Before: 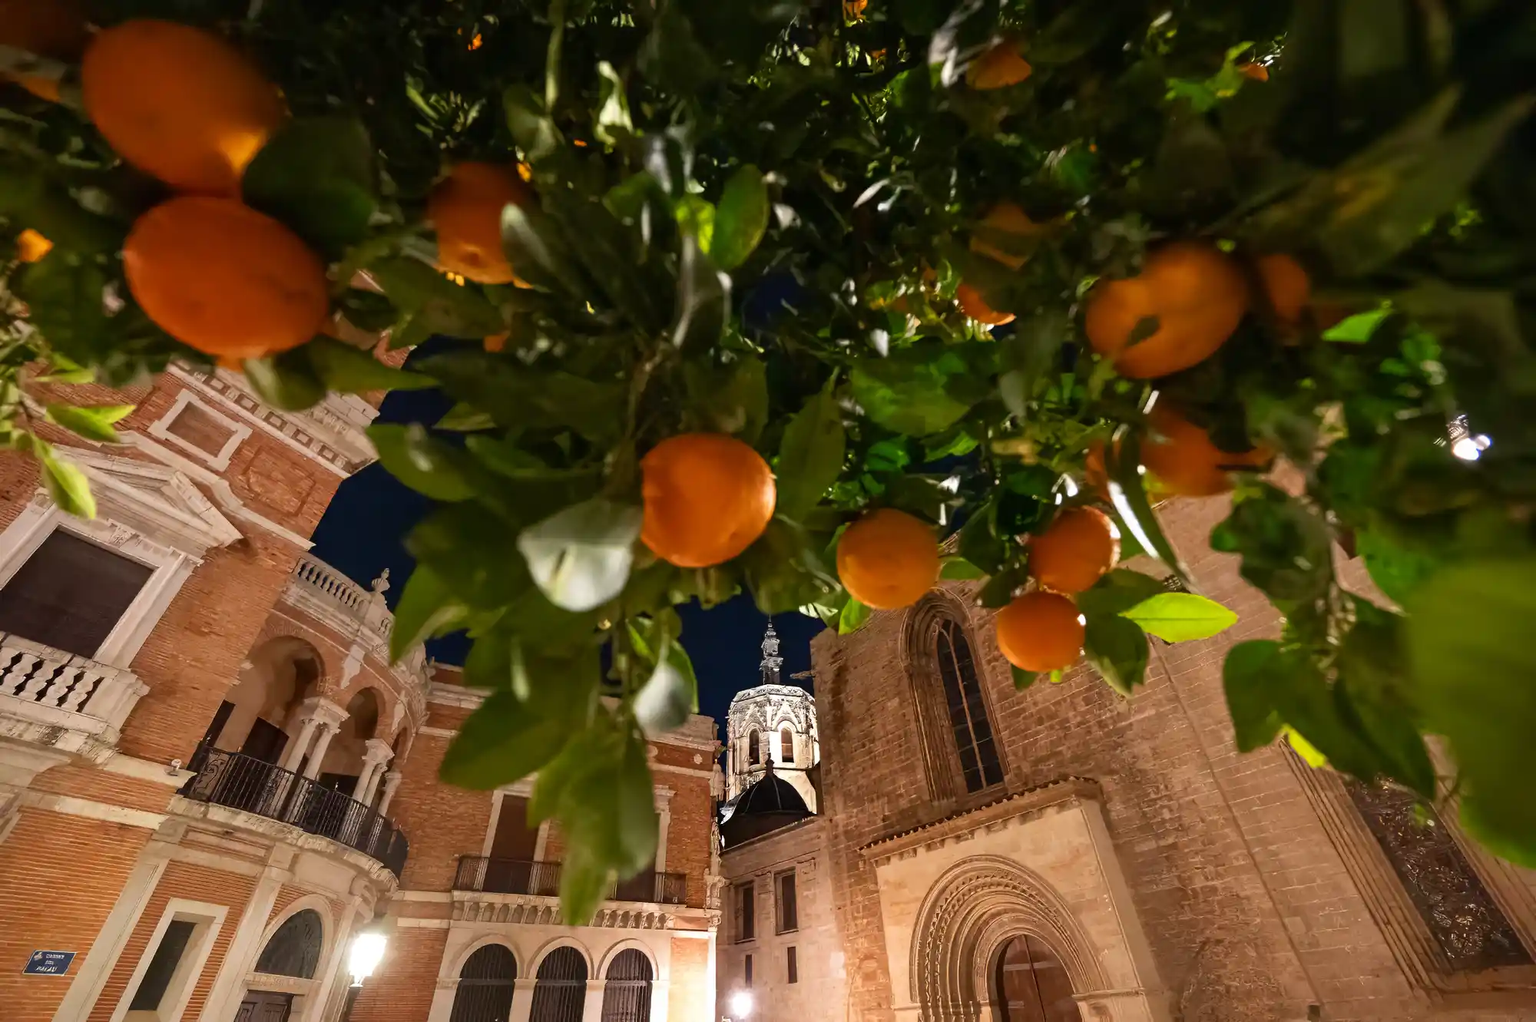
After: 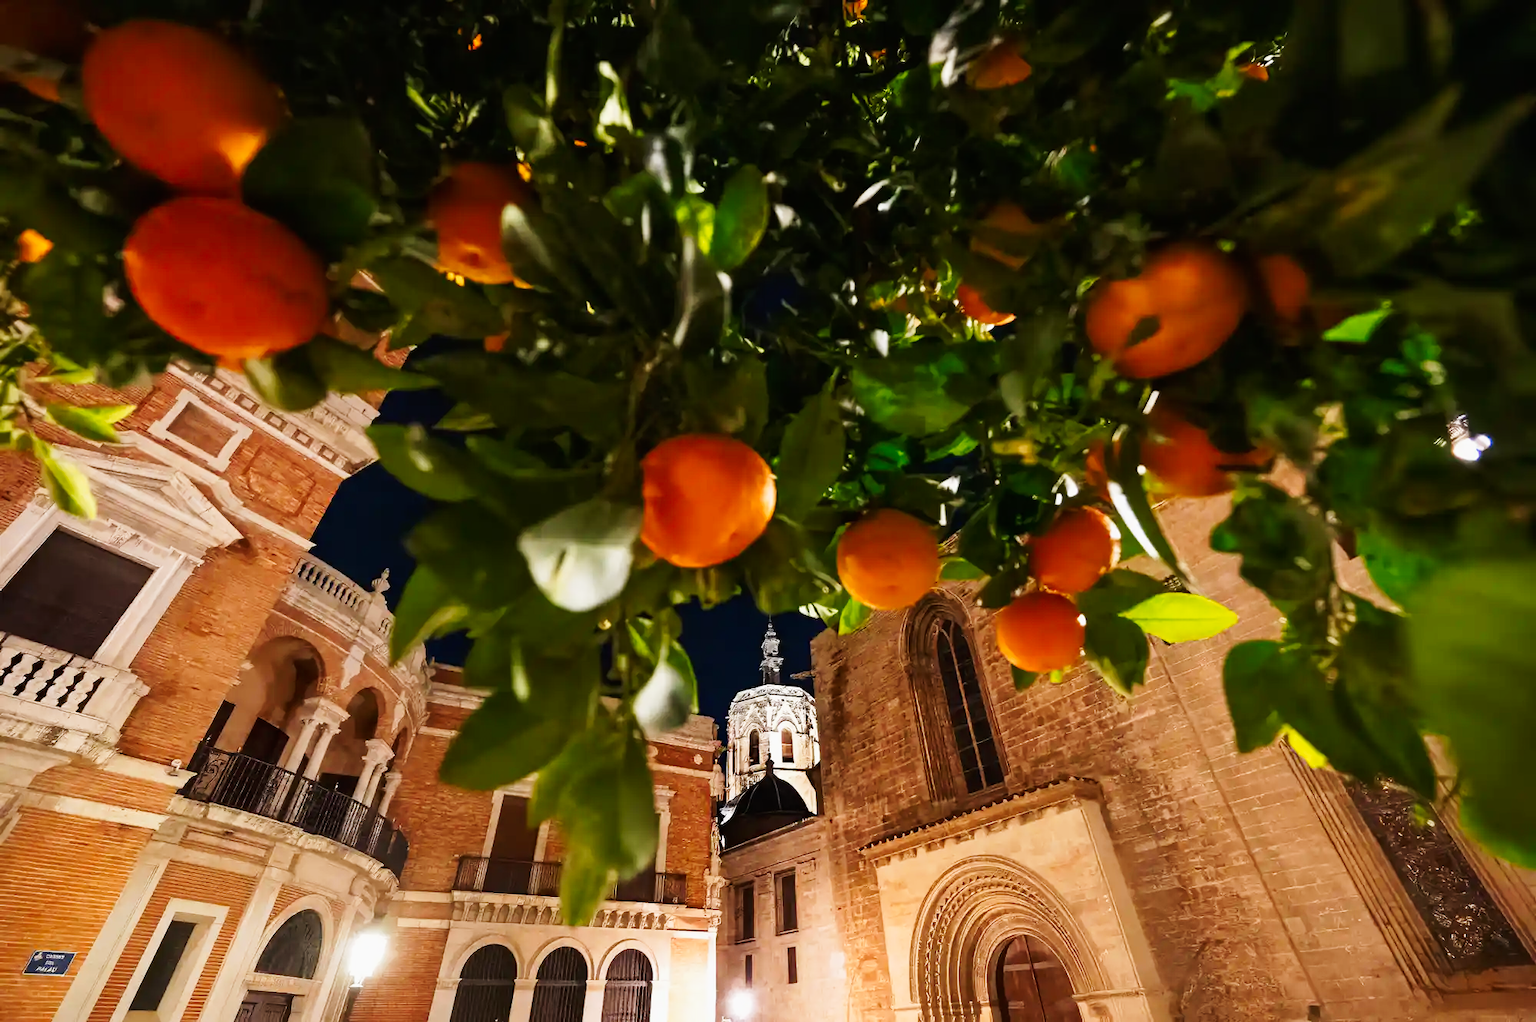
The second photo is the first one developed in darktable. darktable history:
tone curve: curves: ch0 [(0, 0.003) (0.044, 0.025) (0.12, 0.089) (0.197, 0.168) (0.281, 0.273) (0.468, 0.548) (0.583, 0.691) (0.701, 0.815) (0.86, 0.922) (1, 0.982)]; ch1 [(0, 0) (0.232, 0.214) (0.404, 0.376) (0.461, 0.425) (0.493, 0.481) (0.501, 0.5) (0.517, 0.524) (0.55, 0.585) (0.598, 0.651) (0.671, 0.735) (0.796, 0.85) (1, 1)]; ch2 [(0, 0) (0.249, 0.216) (0.357, 0.317) (0.448, 0.432) (0.478, 0.492) (0.498, 0.499) (0.517, 0.527) (0.537, 0.564) (0.569, 0.617) (0.61, 0.659) (0.706, 0.75) (0.808, 0.809) (0.991, 0.968)], preserve colors none
